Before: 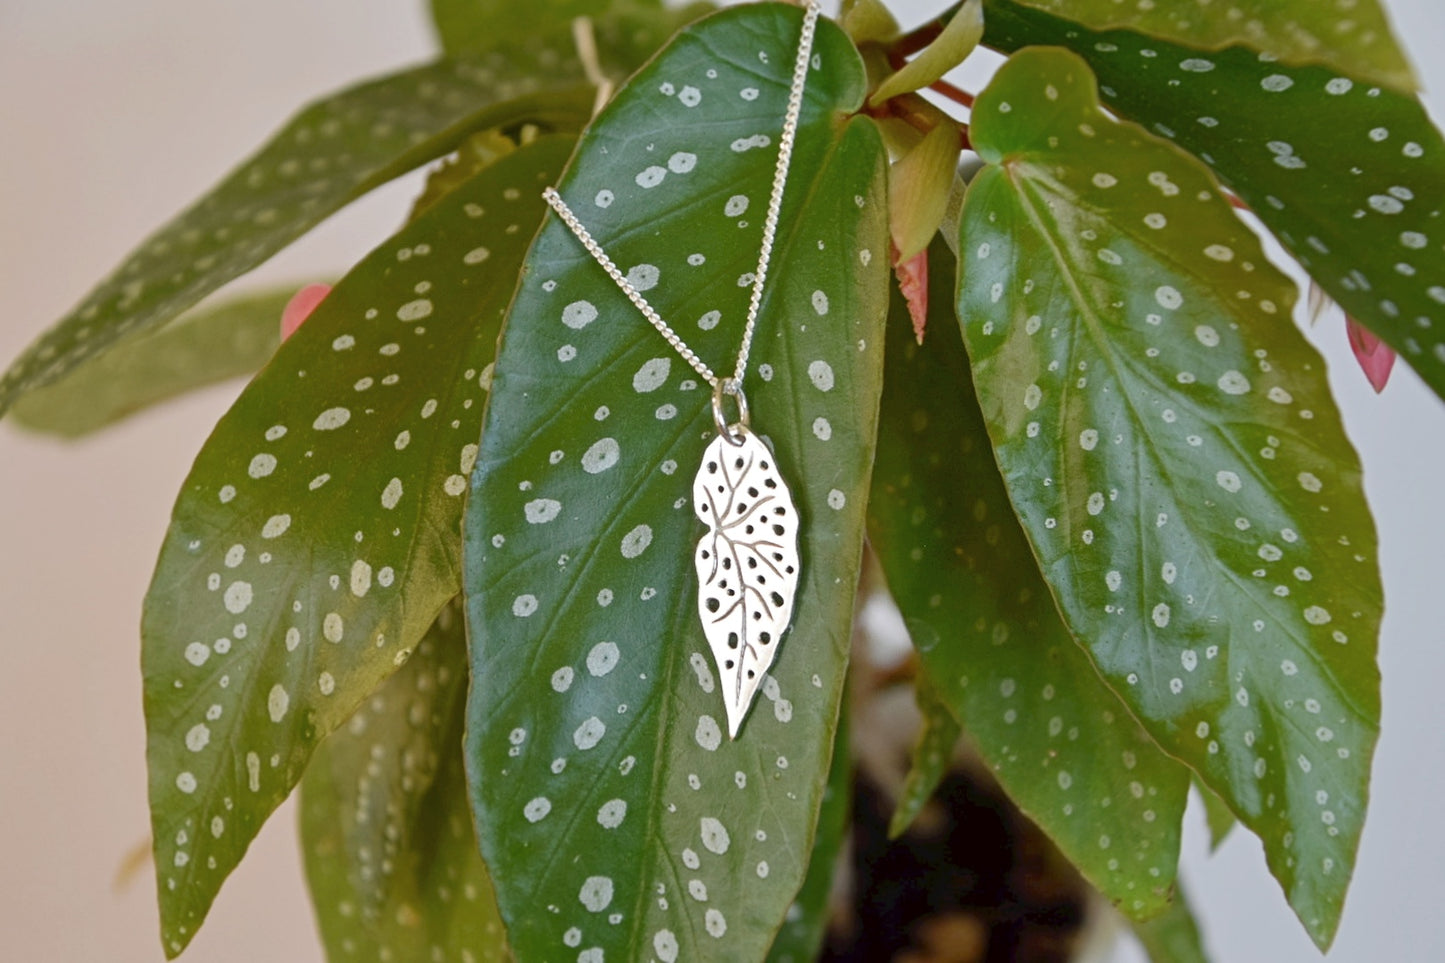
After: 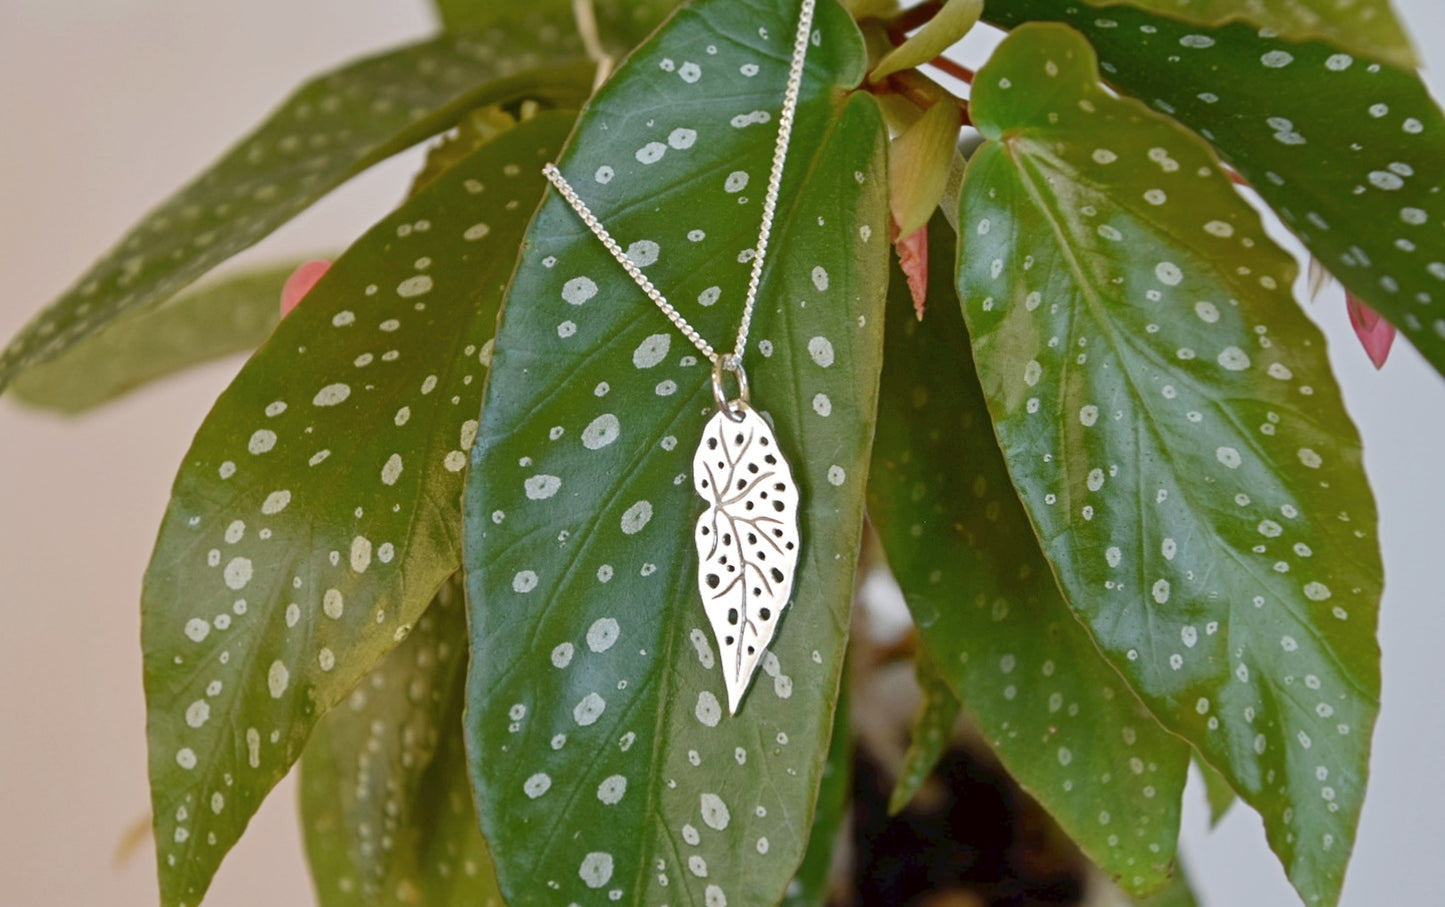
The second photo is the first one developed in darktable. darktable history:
crop and rotate: top 2.521%, bottom 3.289%
